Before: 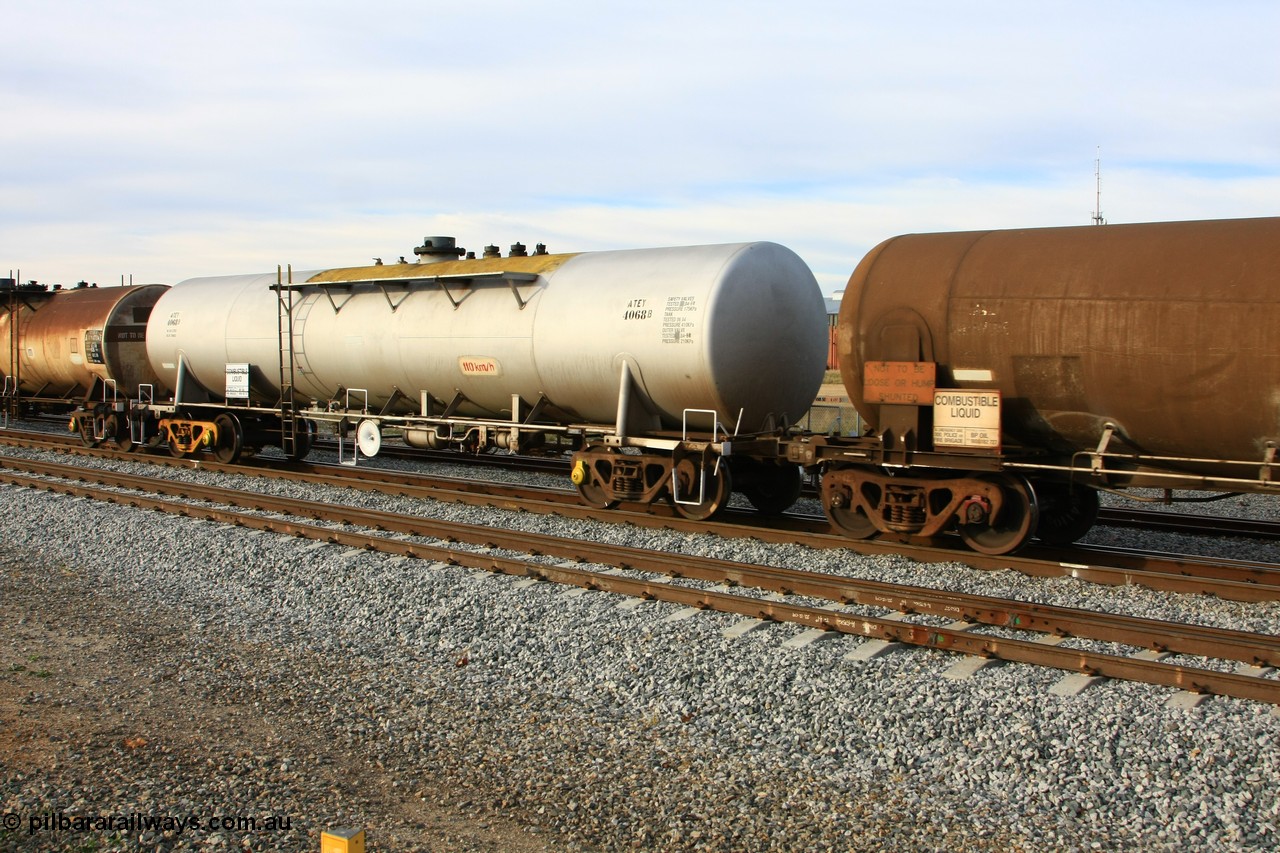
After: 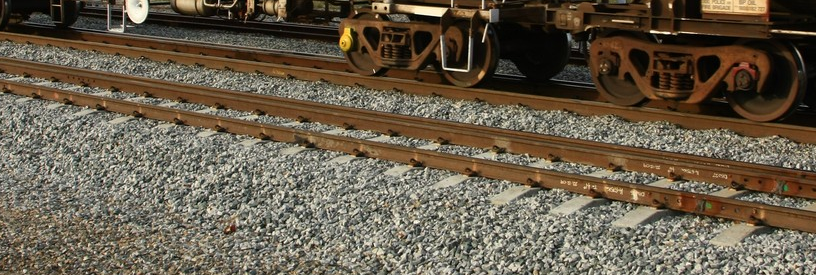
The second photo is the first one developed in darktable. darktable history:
crop: left 18.191%, top 50.873%, right 17.208%, bottom 16.82%
